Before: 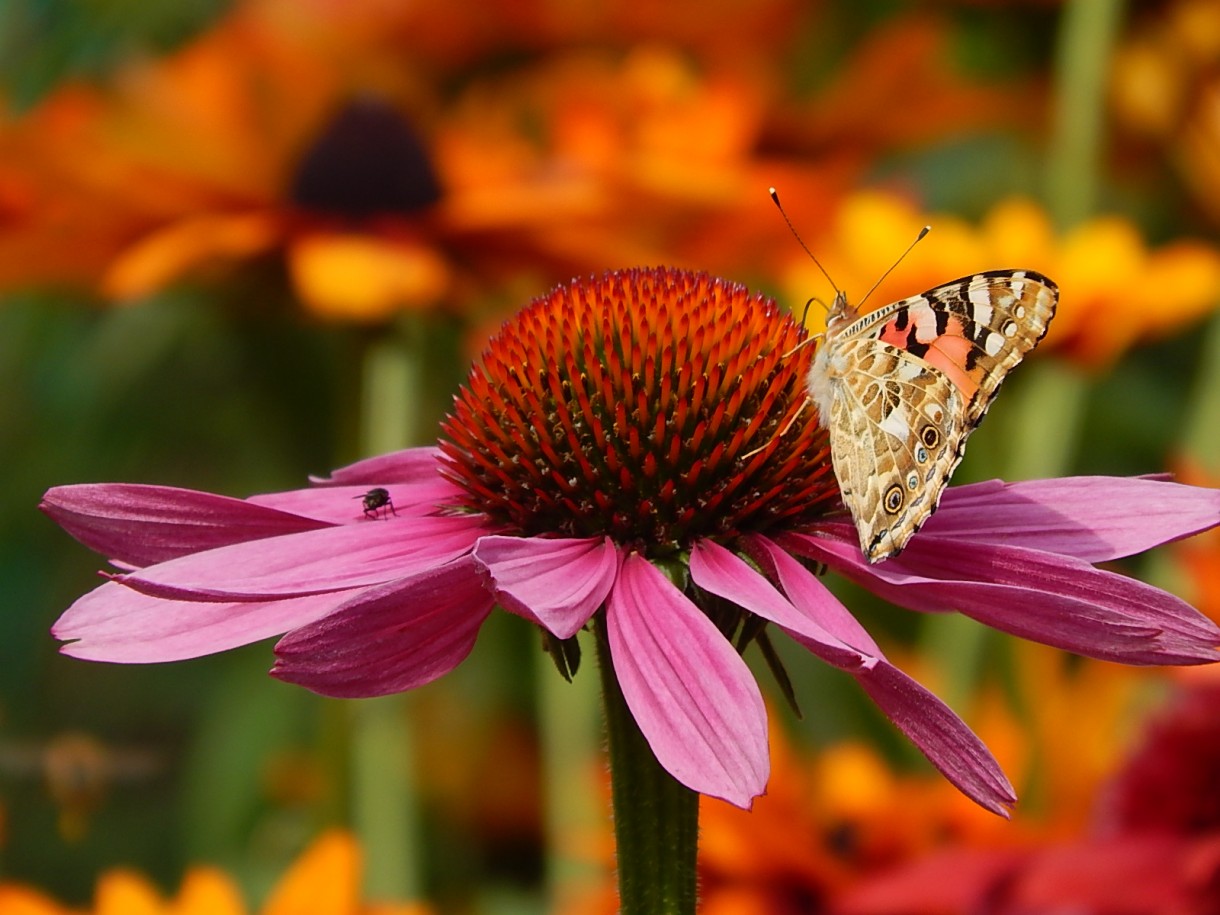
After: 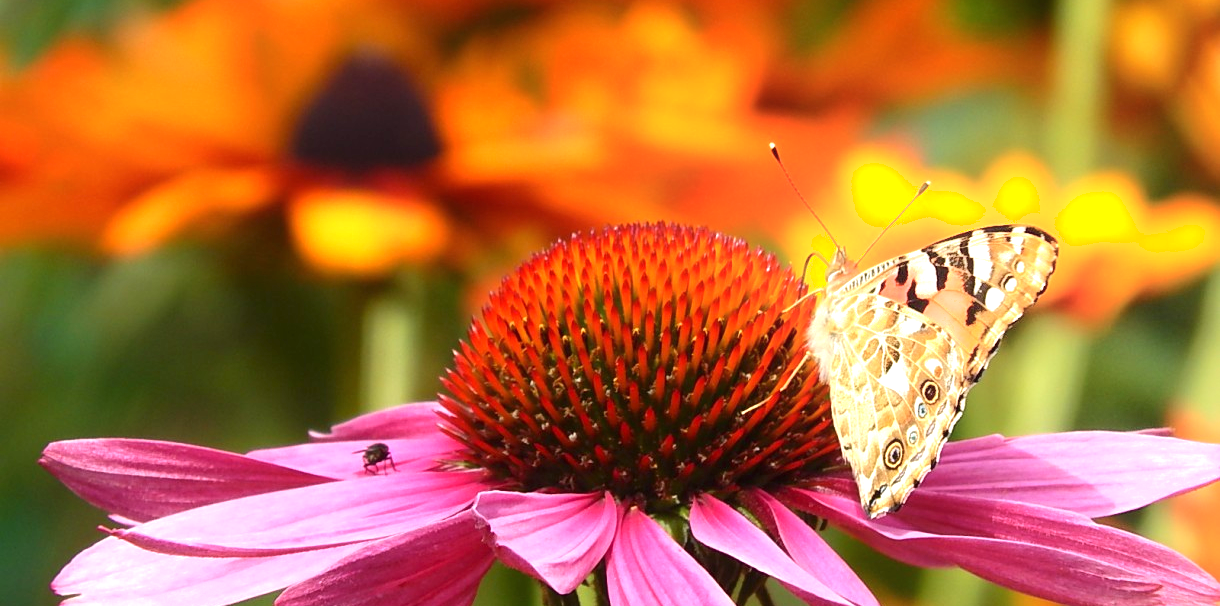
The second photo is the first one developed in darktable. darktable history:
shadows and highlights: shadows -52.64, highlights 85.83, soften with gaussian
exposure: black level correction 0, exposure 1.101 EV, compensate highlight preservation false
crop and rotate: top 4.965%, bottom 28.739%
